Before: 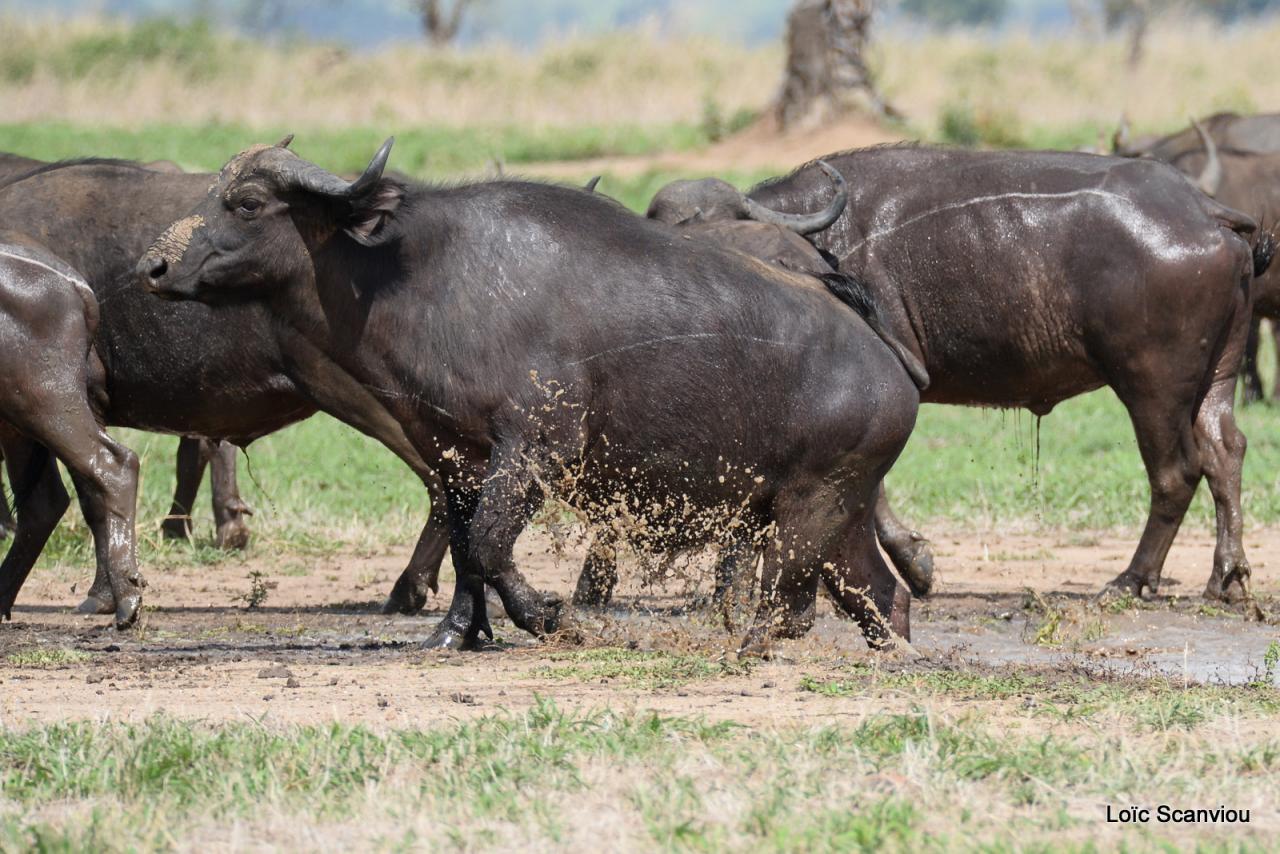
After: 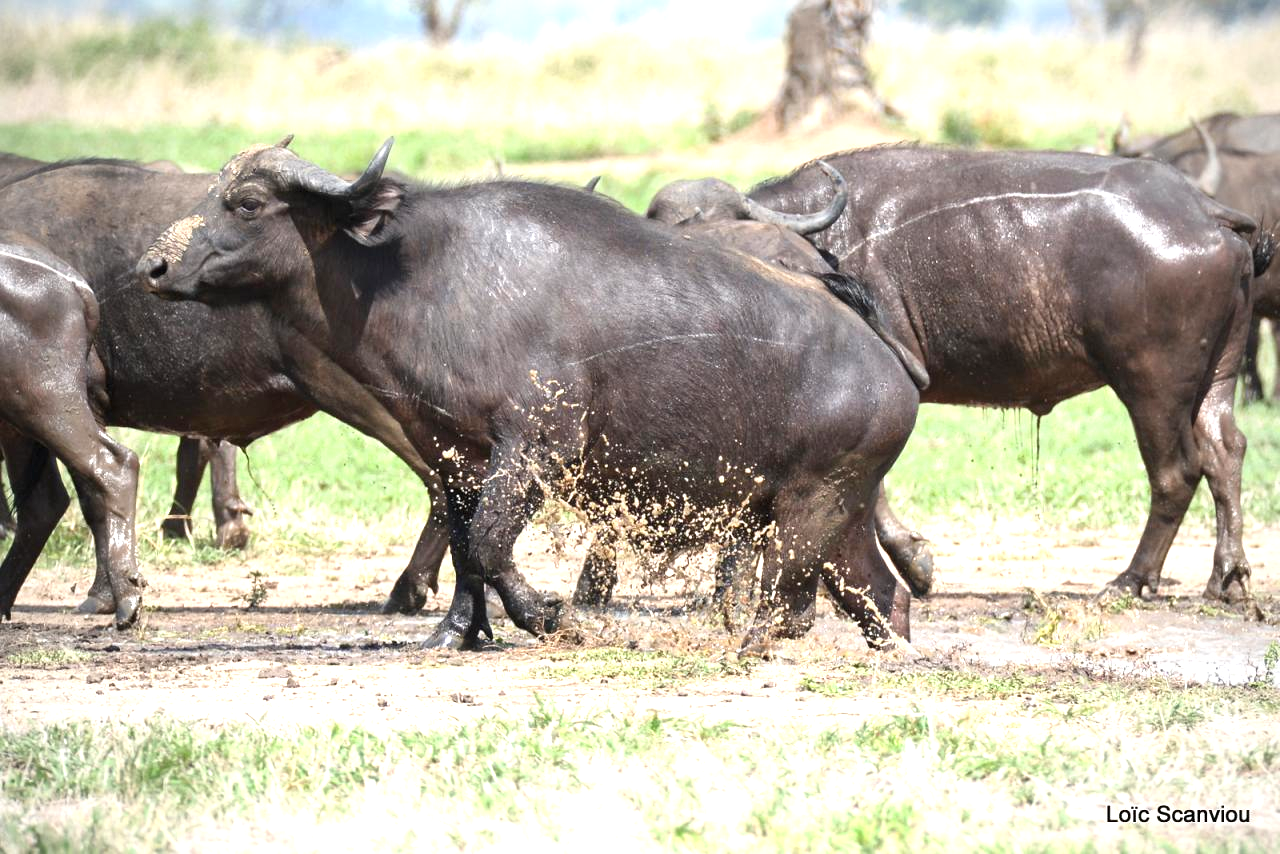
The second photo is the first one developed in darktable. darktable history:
vignetting: fall-off start 74.14%, fall-off radius 65.63%
exposure: black level correction 0, exposure 1.104 EV, compensate highlight preservation false
